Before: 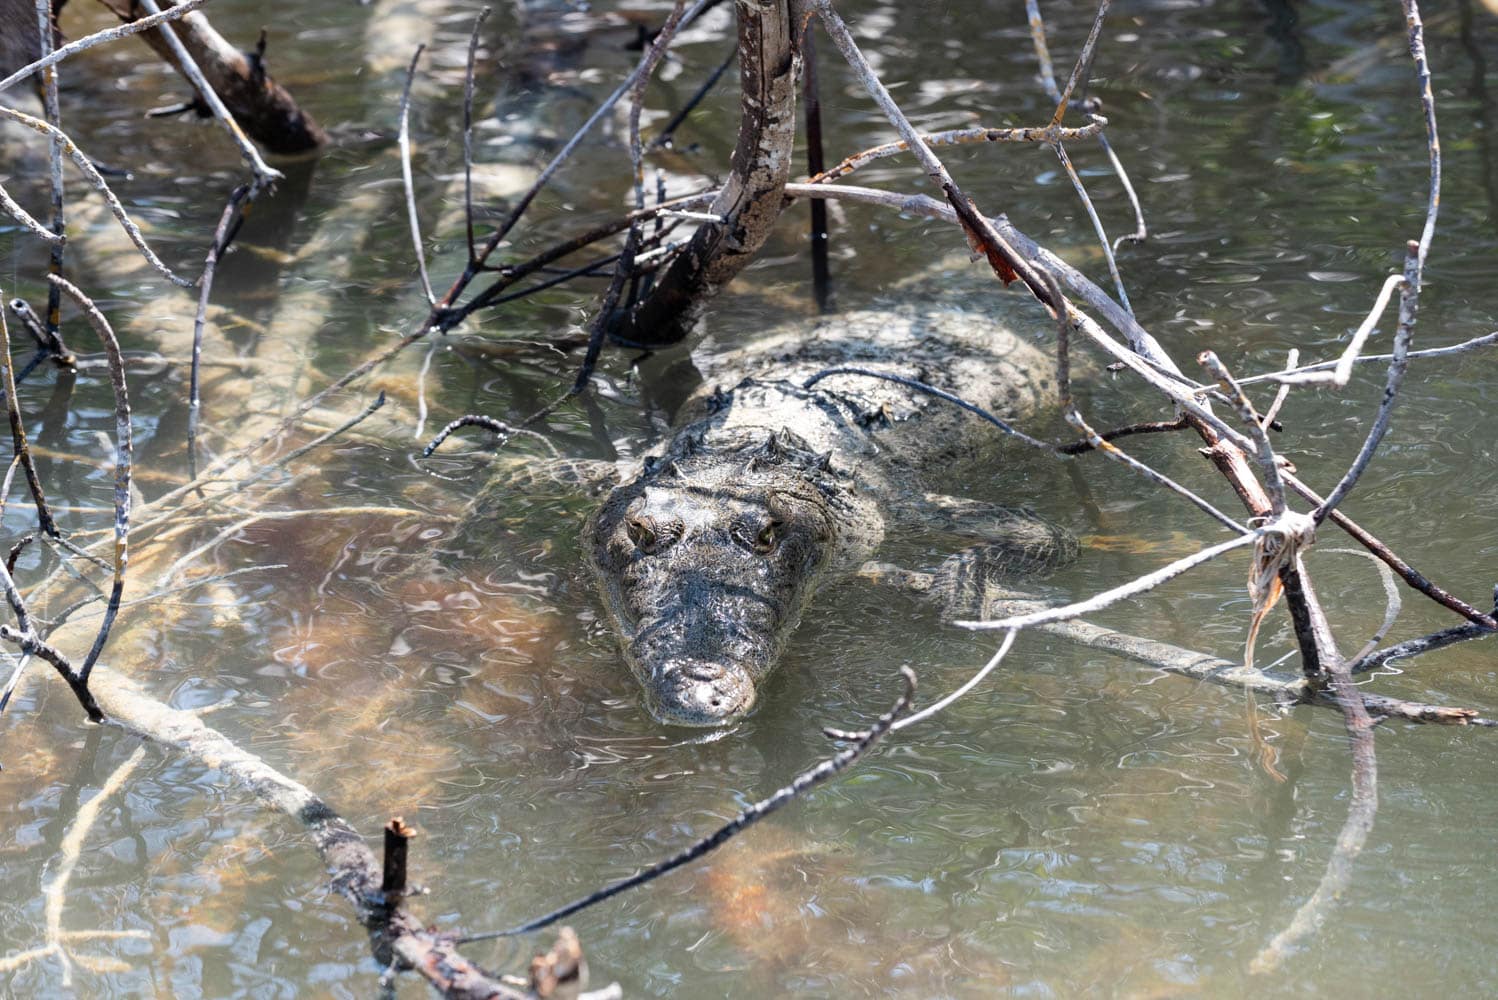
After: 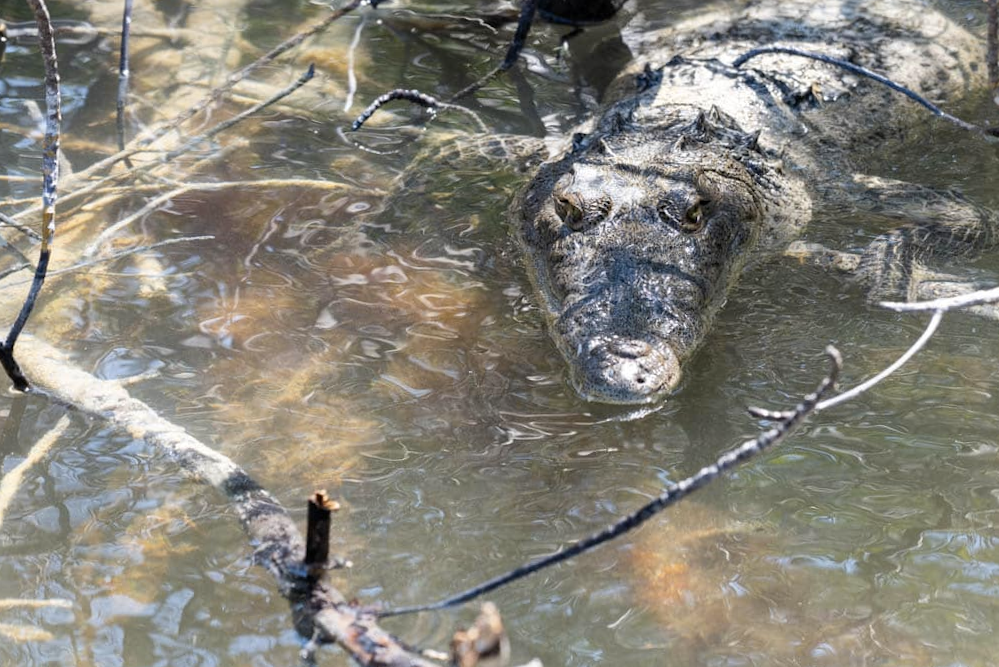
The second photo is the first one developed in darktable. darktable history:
crop and rotate: angle -0.82°, left 3.85%, top 31.828%, right 27.992%
shadows and highlights: low approximation 0.01, soften with gaussian
color contrast: green-magenta contrast 0.8, blue-yellow contrast 1.1, unbound 0
exposure: compensate highlight preservation false
